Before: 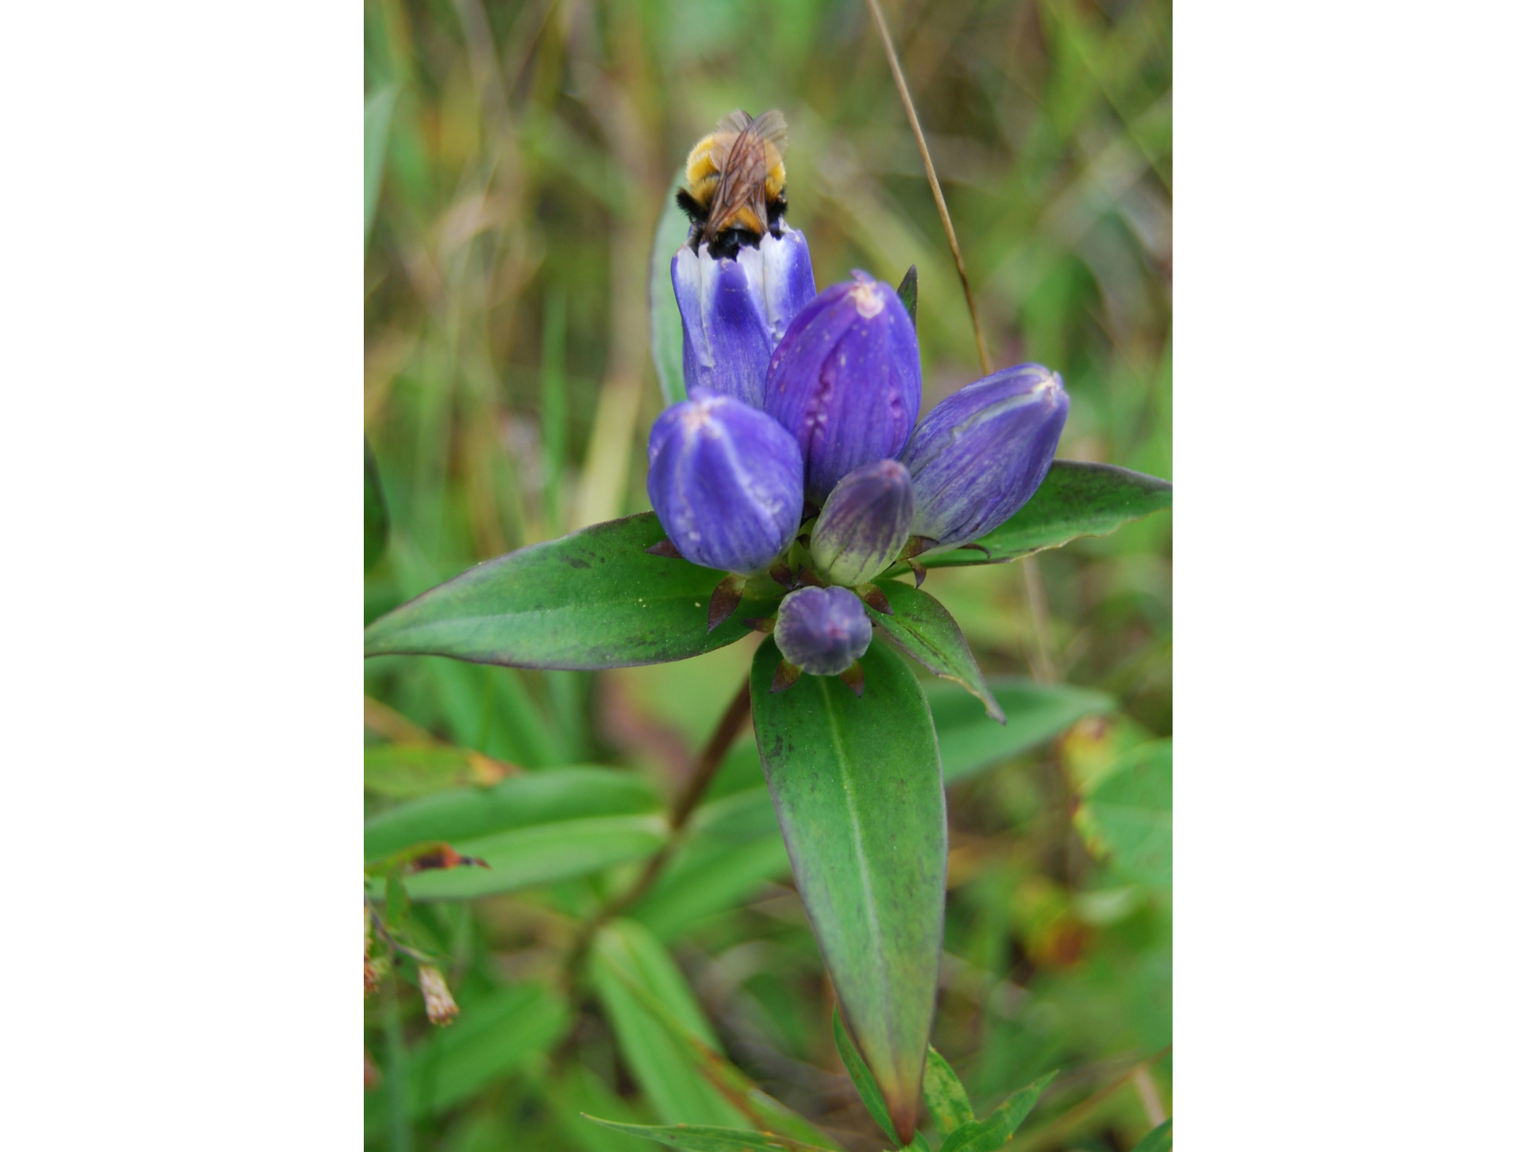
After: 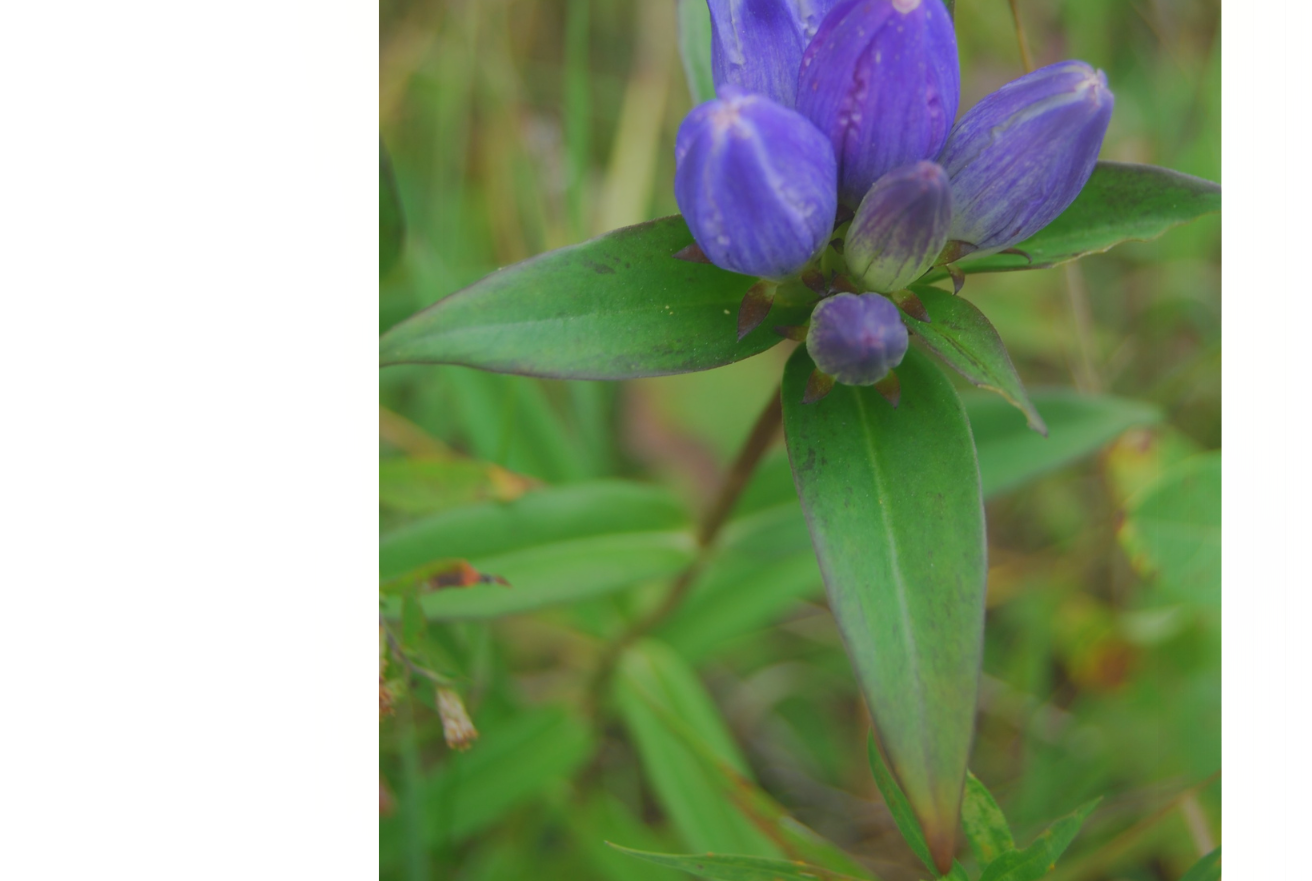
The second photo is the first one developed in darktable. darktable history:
contrast equalizer: octaves 7, y [[0.6 ×6], [0.55 ×6], [0 ×6], [0 ×6], [0 ×6]], mix -1
crop: top 26.531%, right 17.959%
haze removal: strength 0.29, distance 0.25, compatibility mode true, adaptive false
